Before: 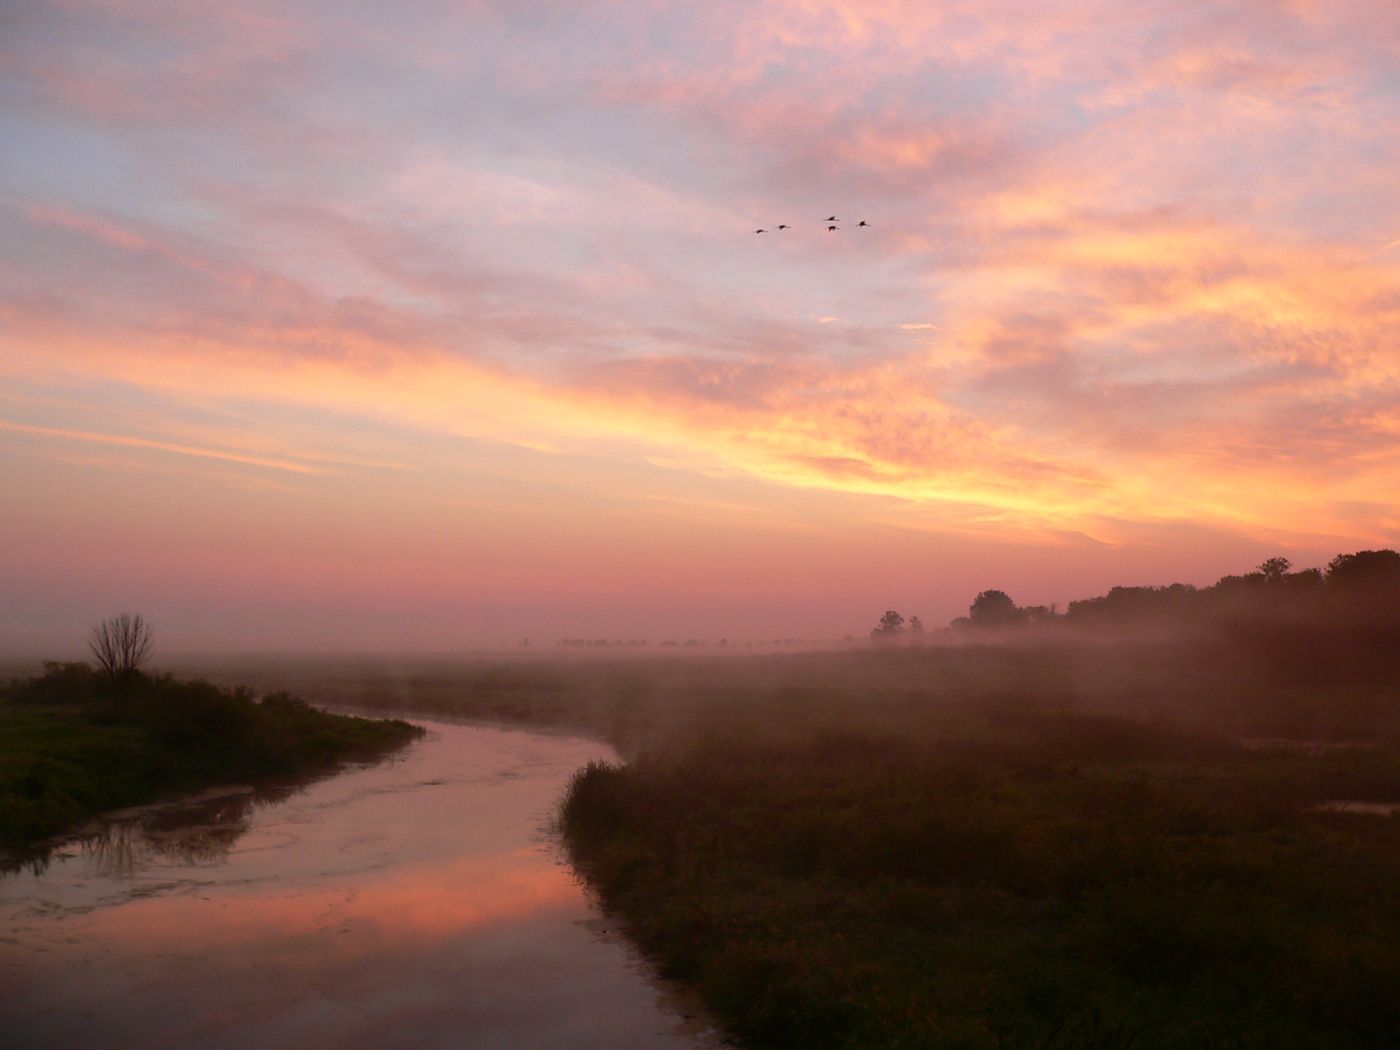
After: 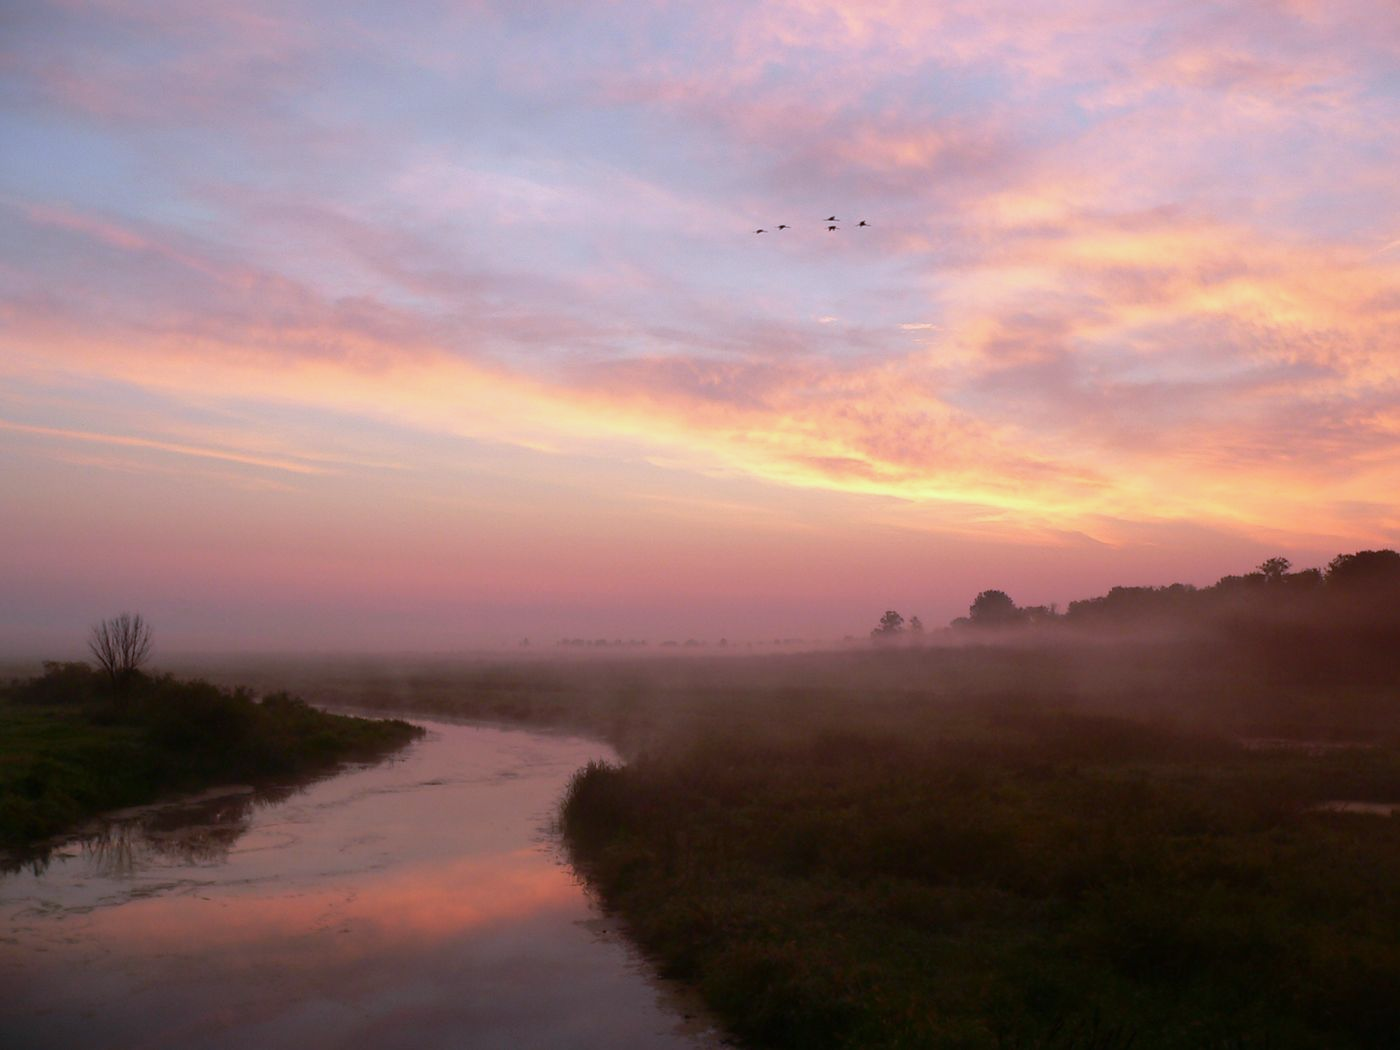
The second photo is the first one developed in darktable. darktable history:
color calibration: x 0.372, y 0.386, temperature 4286.91 K
